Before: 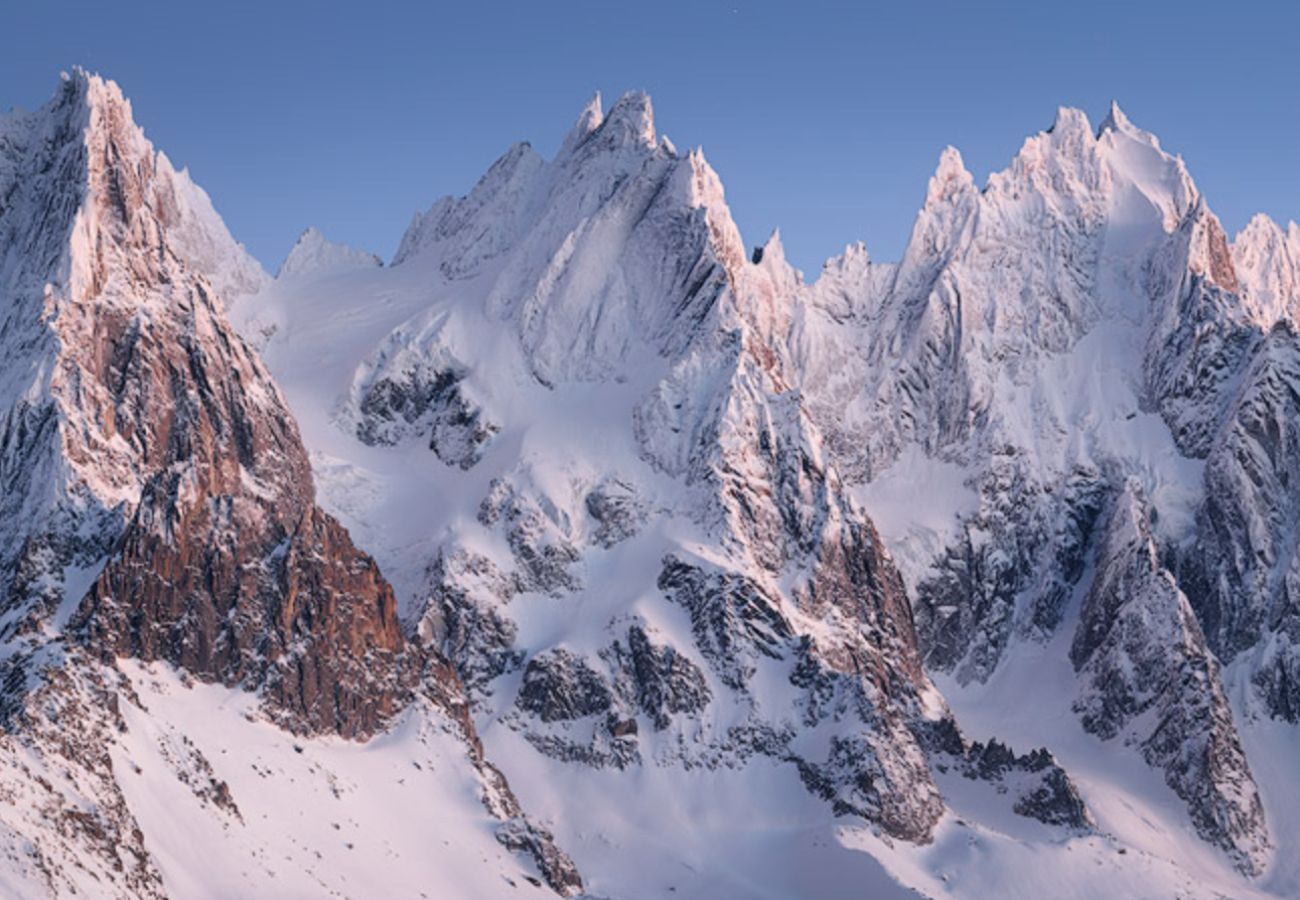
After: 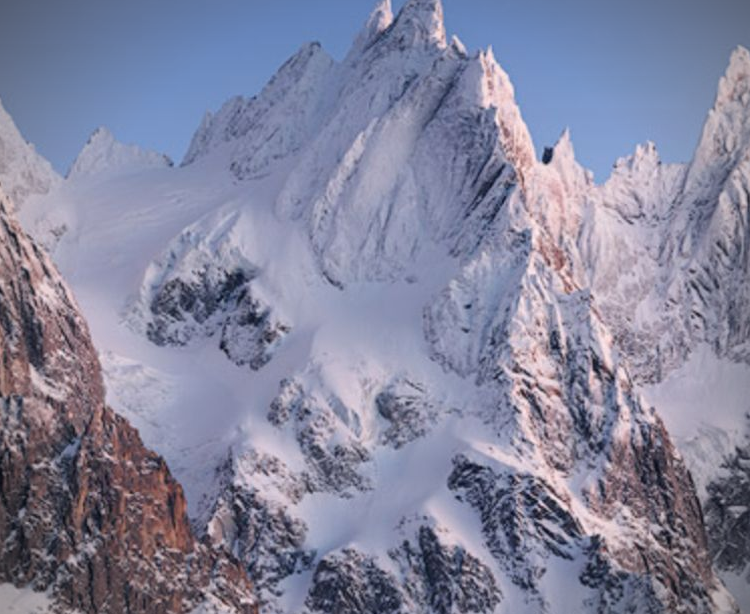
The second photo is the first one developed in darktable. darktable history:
vignetting: on, module defaults
crop: left 16.202%, top 11.208%, right 26.045%, bottom 20.557%
white balance: emerald 1
